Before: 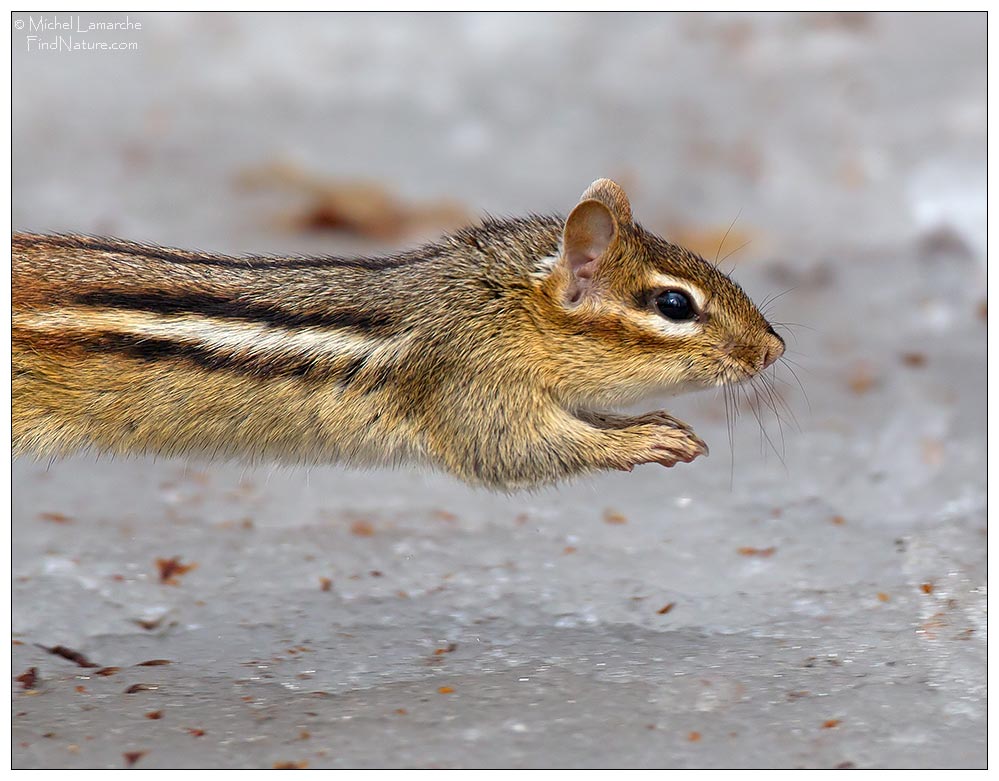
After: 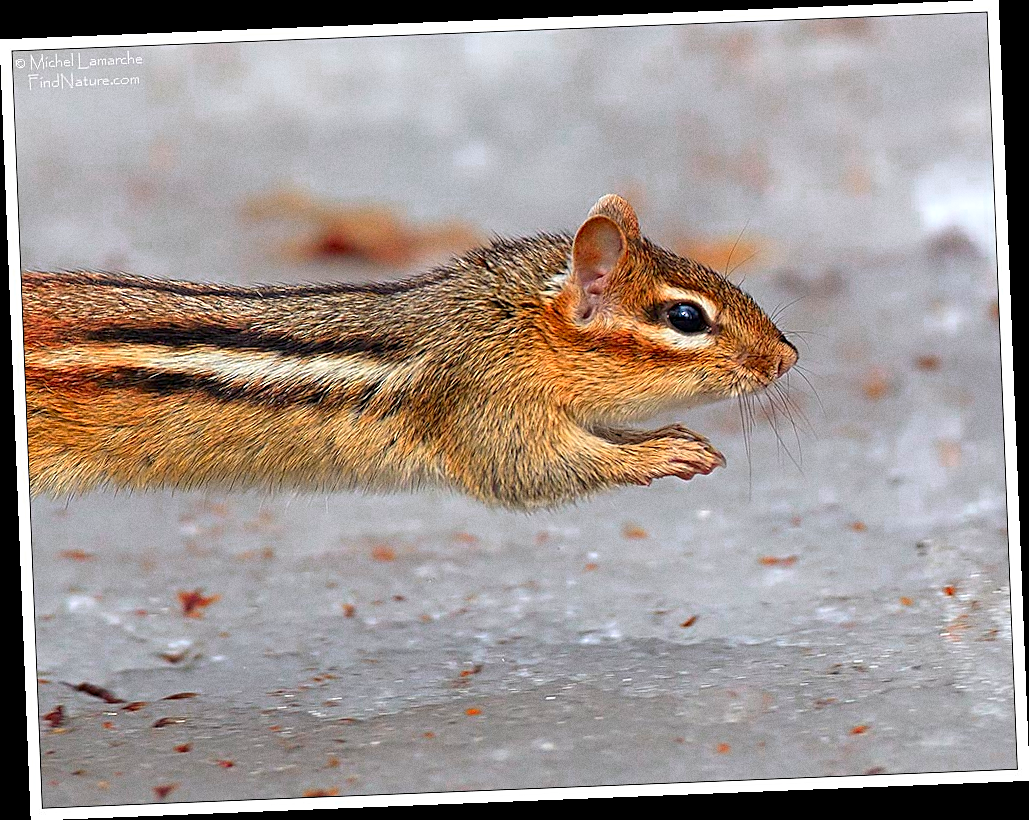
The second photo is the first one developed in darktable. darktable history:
color zones: curves: ch0 [(0.473, 0.374) (0.742, 0.784)]; ch1 [(0.354, 0.737) (0.742, 0.705)]; ch2 [(0.318, 0.421) (0.758, 0.532)]
sharpen: on, module defaults
rotate and perspective: rotation -2.29°, automatic cropping off
grain: strength 26%
